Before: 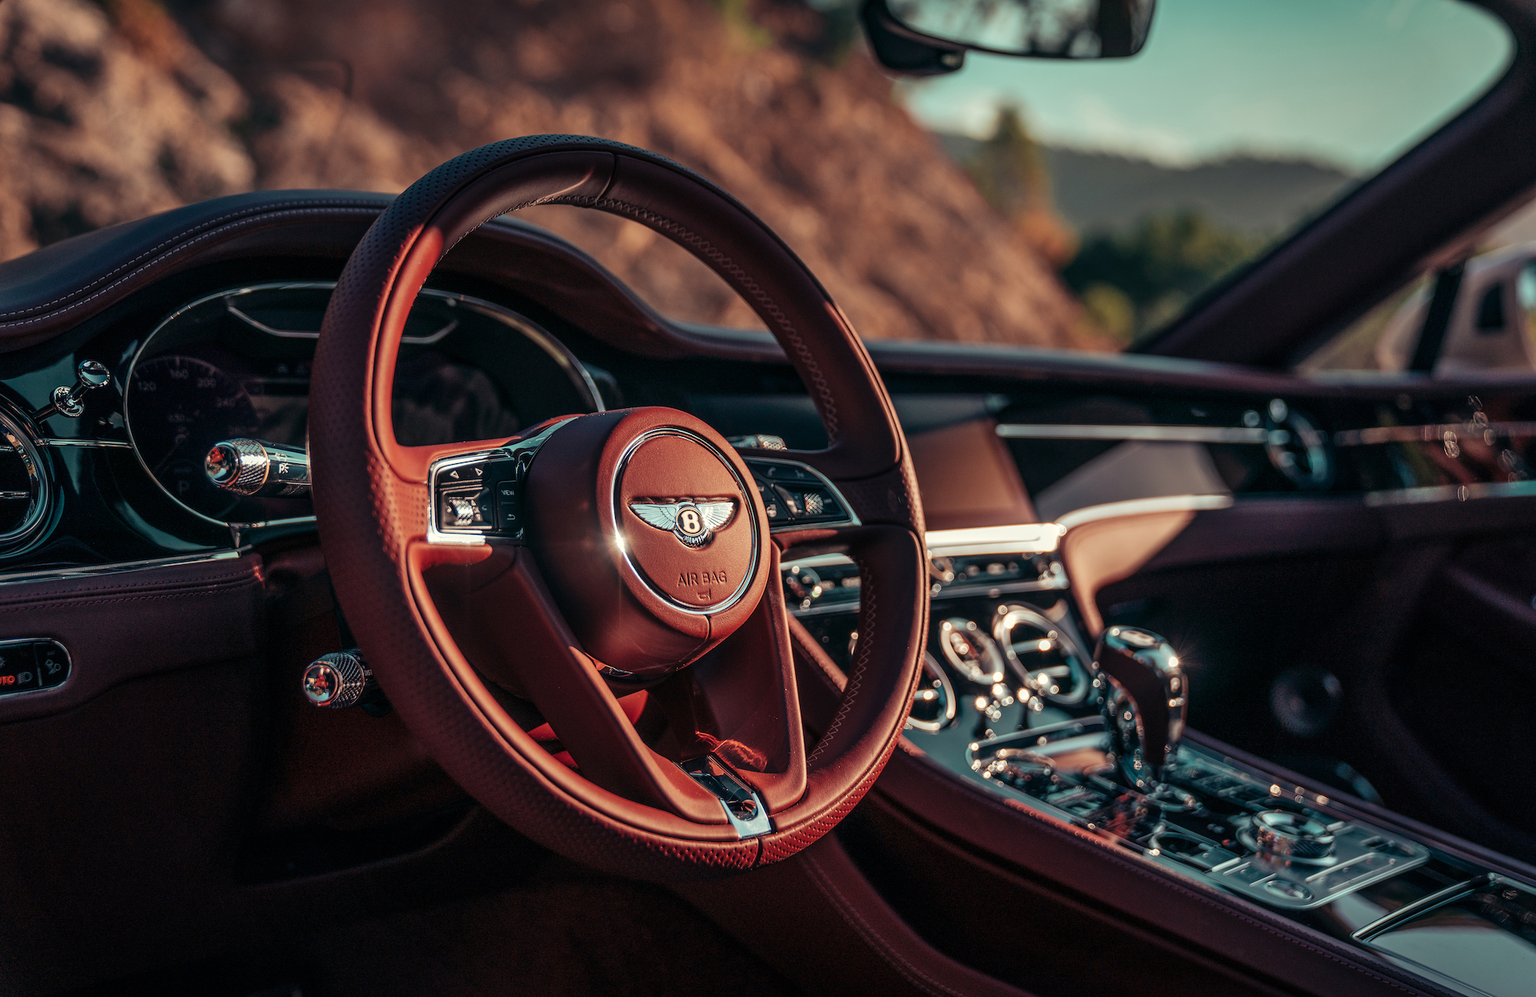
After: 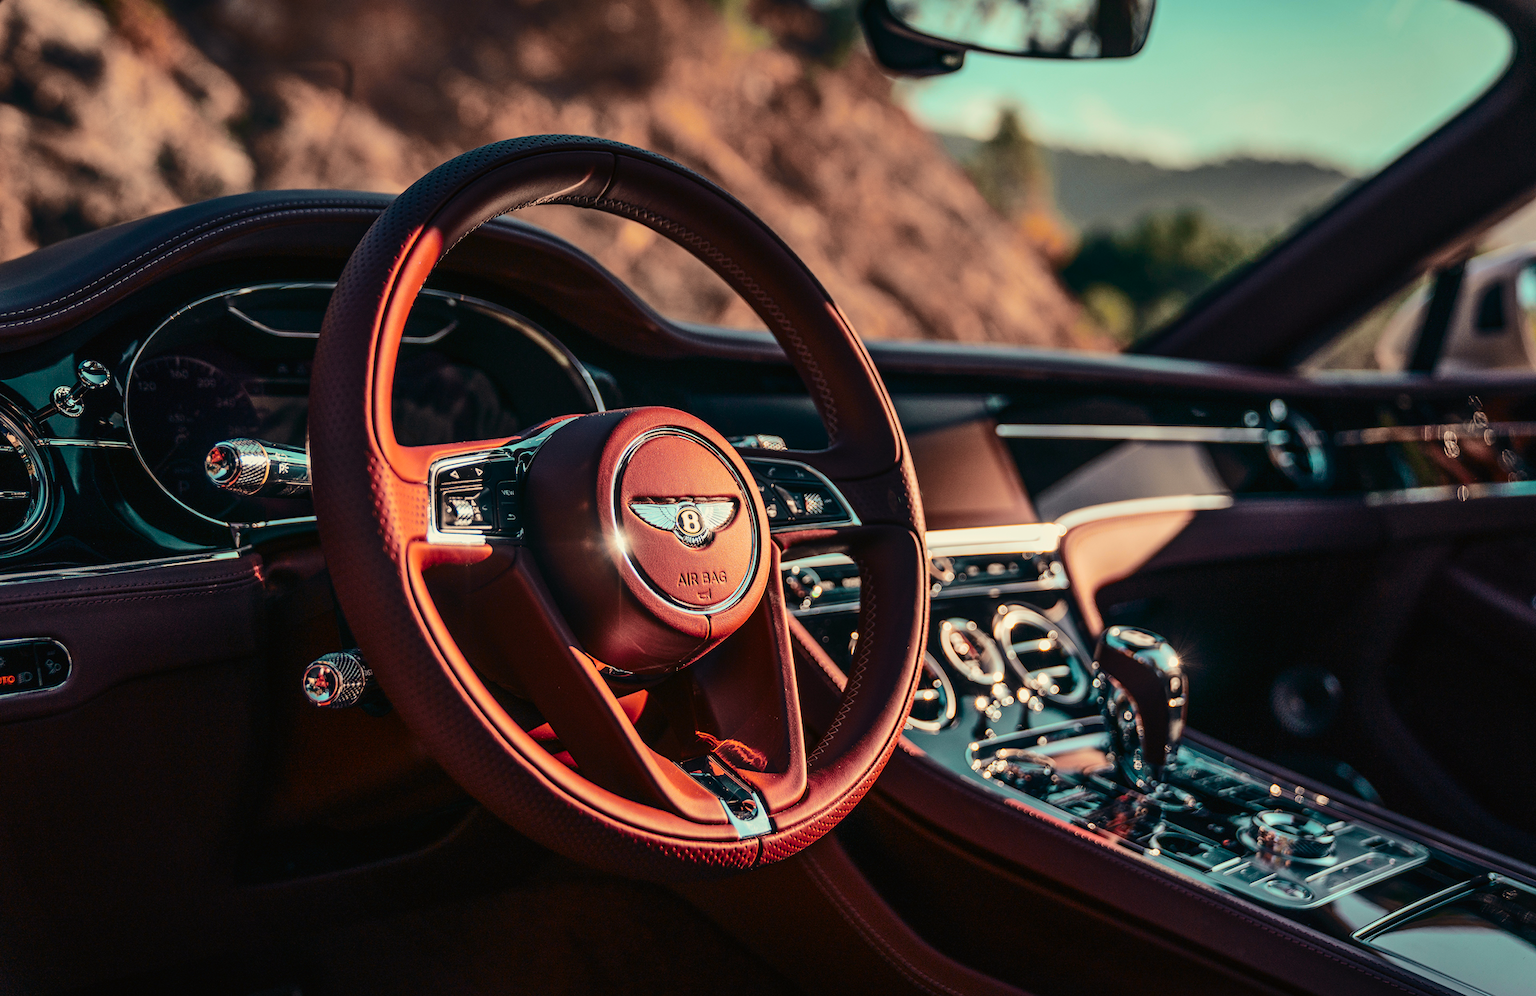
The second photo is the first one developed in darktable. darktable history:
tone curve: curves: ch0 [(0, 0.011) (0.104, 0.085) (0.236, 0.234) (0.398, 0.507) (0.498, 0.621) (0.65, 0.757) (0.835, 0.883) (1, 0.961)]; ch1 [(0, 0) (0.353, 0.344) (0.43, 0.401) (0.479, 0.476) (0.502, 0.502) (0.54, 0.542) (0.602, 0.613) (0.638, 0.668) (0.693, 0.727) (1, 1)]; ch2 [(0, 0) (0.34, 0.314) (0.434, 0.43) (0.5, 0.506) (0.521, 0.54) (0.54, 0.56) (0.595, 0.613) (0.644, 0.729) (1, 1)], color space Lab, independent channels, preserve colors none
